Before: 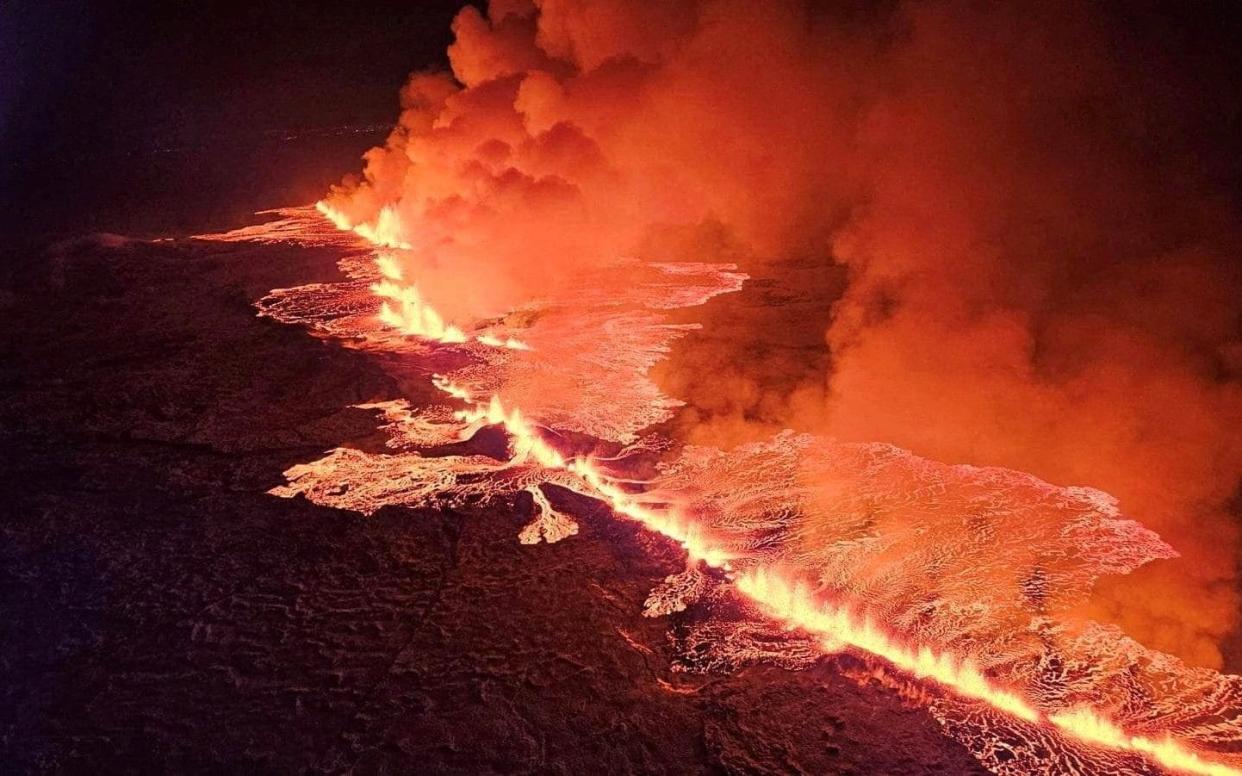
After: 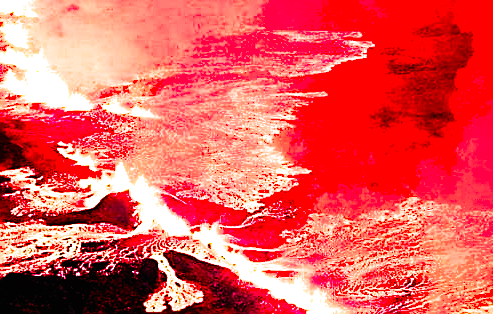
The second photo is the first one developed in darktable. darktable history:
contrast brightness saturation: contrast 0.199, brightness 0.165, saturation 0.217
crop: left 30.21%, top 29.945%, right 30.031%, bottom 29.537%
tone equalizer: -8 EV -0.788 EV, -7 EV -0.677 EV, -6 EV -0.631 EV, -5 EV -0.372 EV, -3 EV 0.389 EV, -2 EV 0.6 EV, -1 EV 0.686 EV, +0 EV 0.745 EV, edges refinement/feathering 500, mask exposure compensation -1.57 EV, preserve details no
filmic rgb: black relative exposure -8.22 EV, white relative exposure 2.21 EV, threshold 2.97 EV, hardness 7.11, latitude 85.8%, contrast 1.706, highlights saturation mix -4.34%, shadows ↔ highlights balance -3.04%, color science v6 (2022), enable highlight reconstruction true
sharpen: on, module defaults
color correction: highlights b* 0.056, saturation 2.98
